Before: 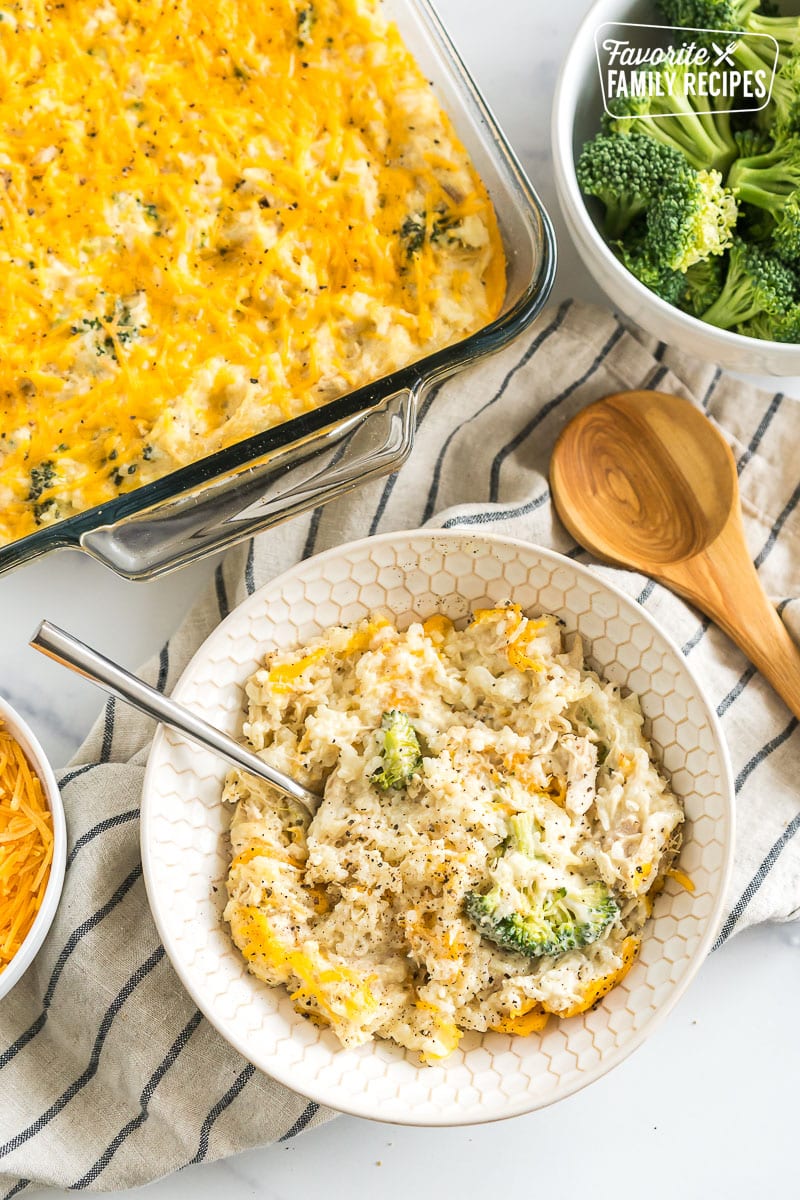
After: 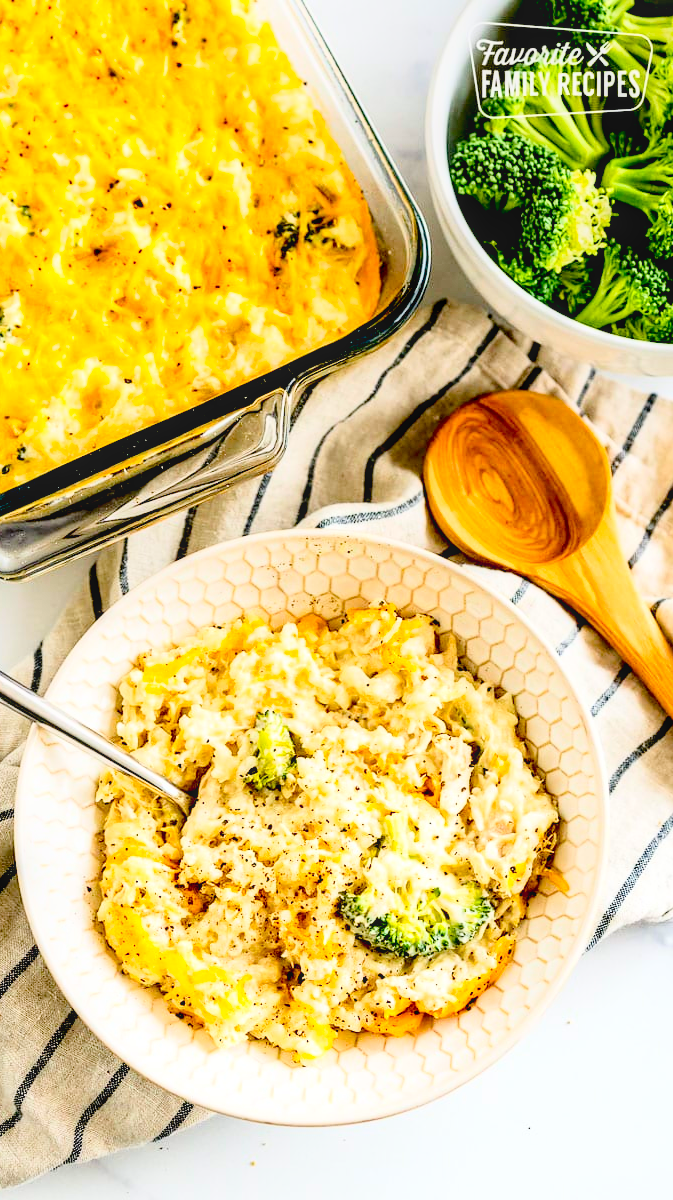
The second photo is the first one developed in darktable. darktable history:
base curve: curves: ch0 [(0, 0) (0.028, 0.03) (0.121, 0.232) (0.46, 0.748) (0.859, 0.968) (1, 1)]
crop: left 15.799%
local contrast: detail 114%
contrast brightness saturation: saturation 0.181
exposure: black level correction 0.057, compensate highlight preservation false
